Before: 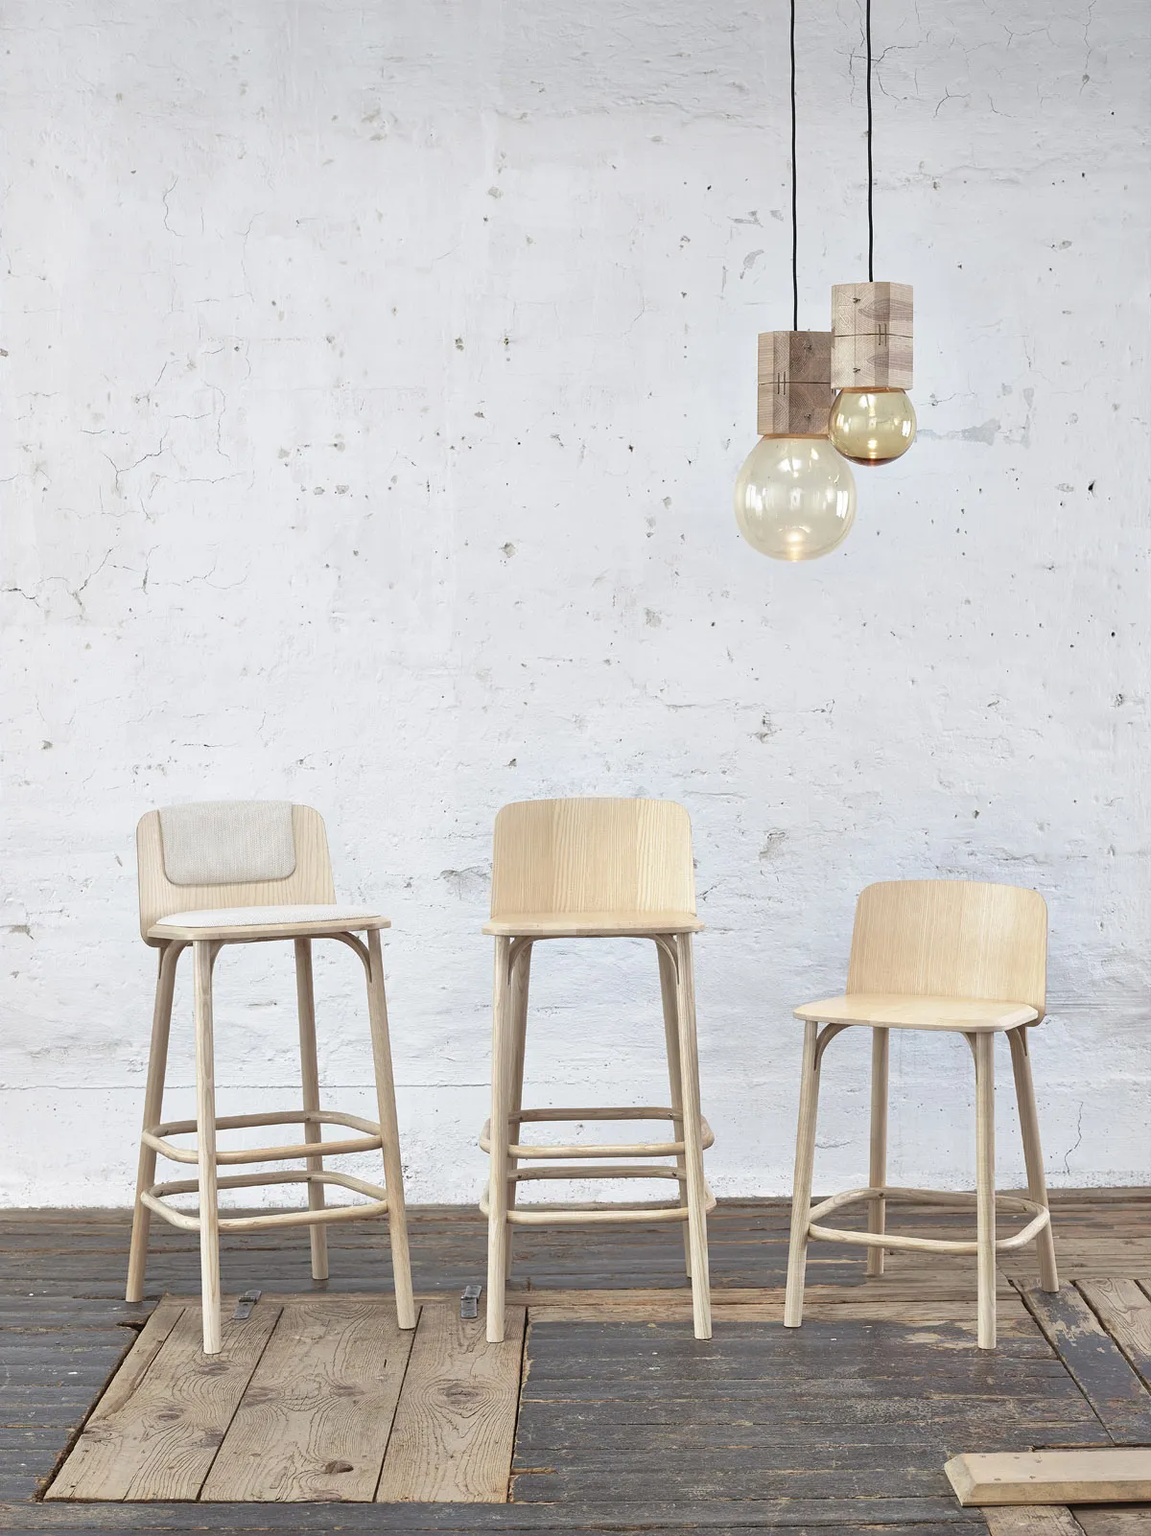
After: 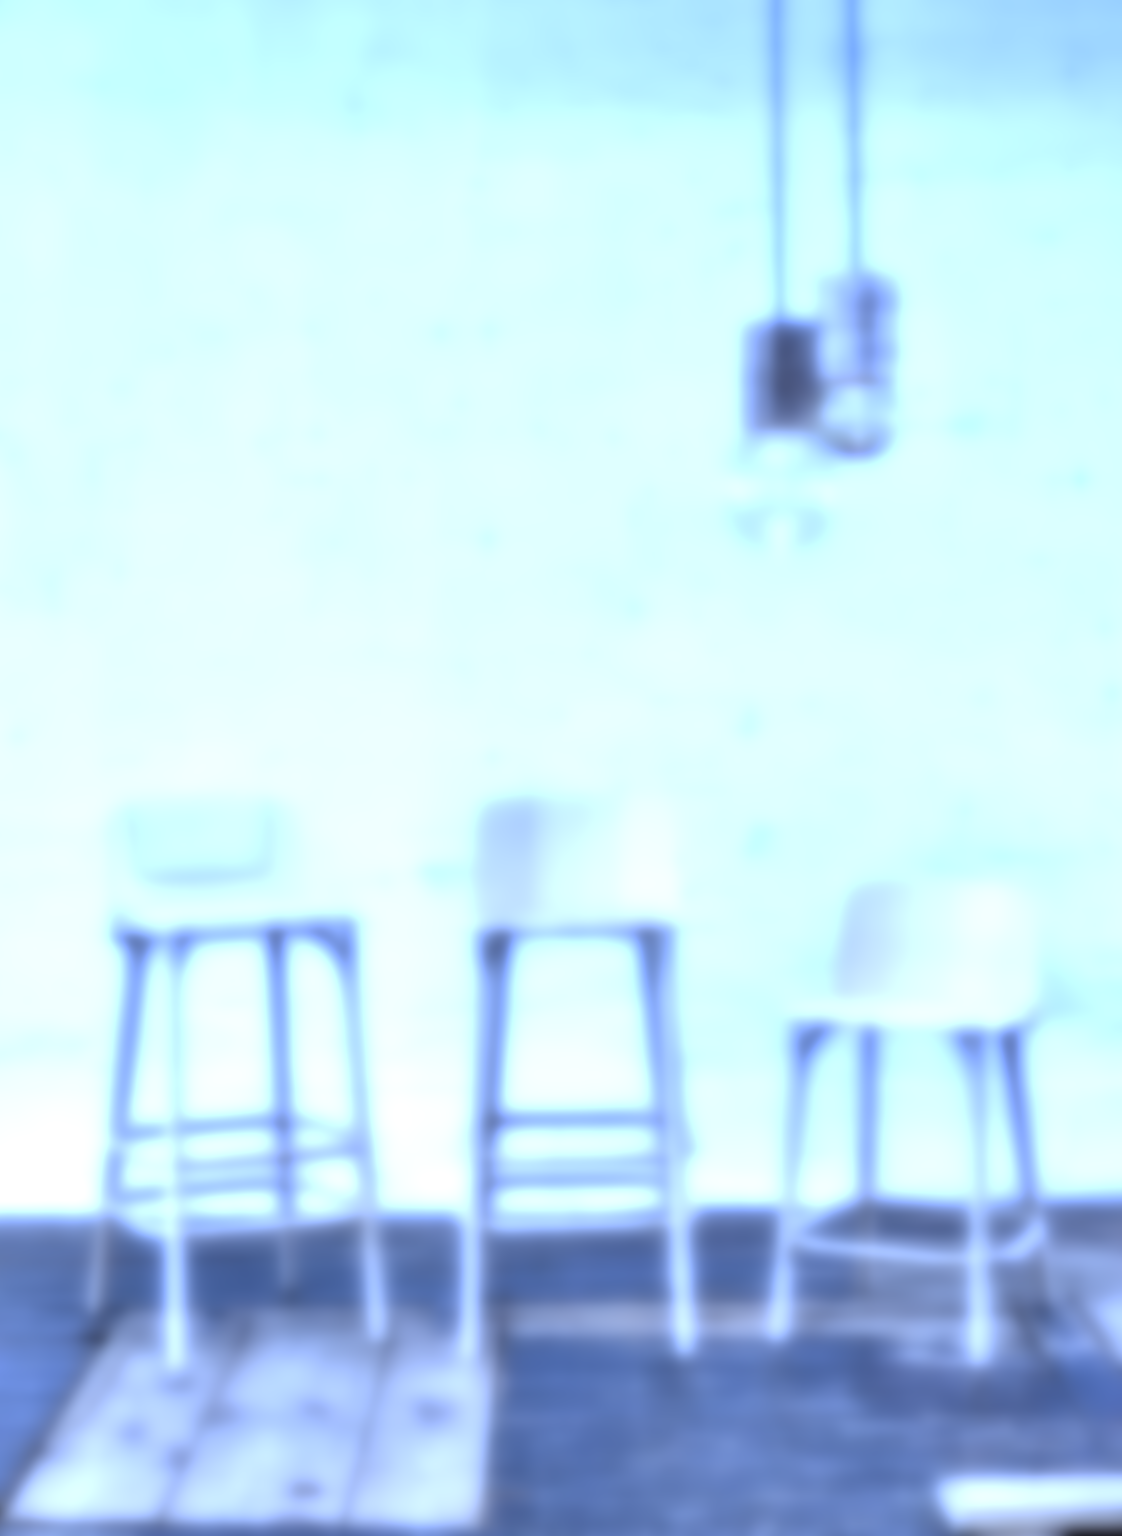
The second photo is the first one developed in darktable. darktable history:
lowpass: on, module defaults
crop and rotate: left 1.774%, right 0.633%, bottom 1.28%
exposure: black level correction 0, exposure 0.68 EV, compensate exposure bias true, compensate highlight preservation false
local contrast: highlights 19%, detail 186%
sharpen: amount 0.55
rotate and perspective: rotation 0.226°, lens shift (vertical) -0.042, crop left 0.023, crop right 0.982, crop top 0.006, crop bottom 0.994
white balance: red 0.766, blue 1.537
